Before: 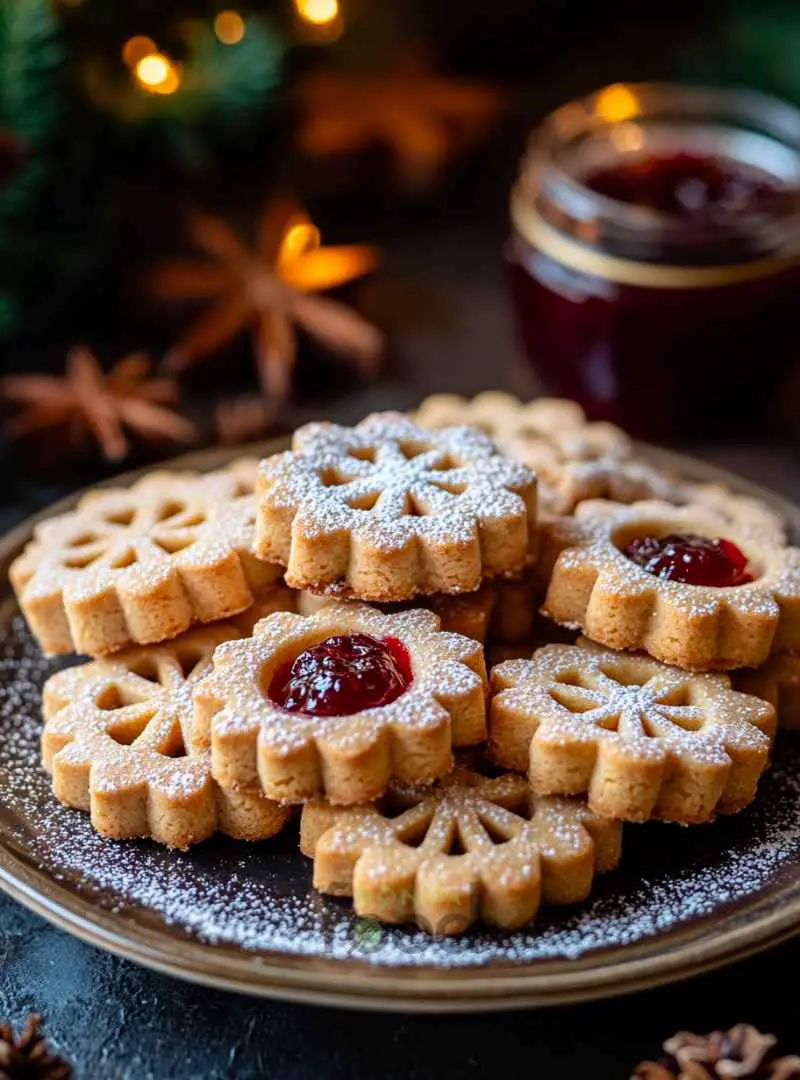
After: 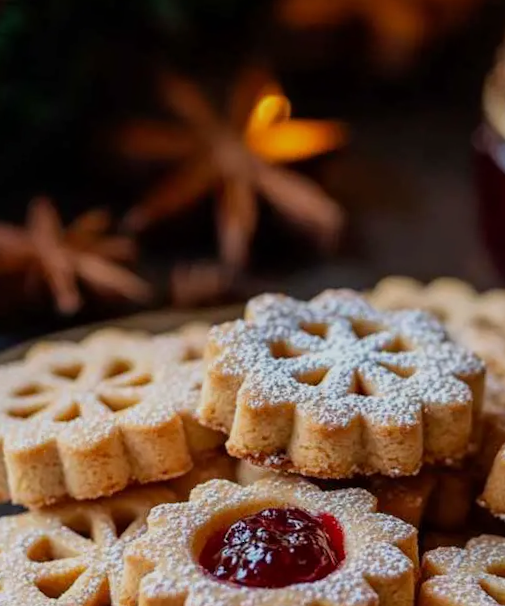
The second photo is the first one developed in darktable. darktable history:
exposure: exposure -0.492 EV, compensate highlight preservation false
crop and rotate: angle -4.99°, left 2.122%, top 6.945%, right 27.566%, bottom 30.519%
